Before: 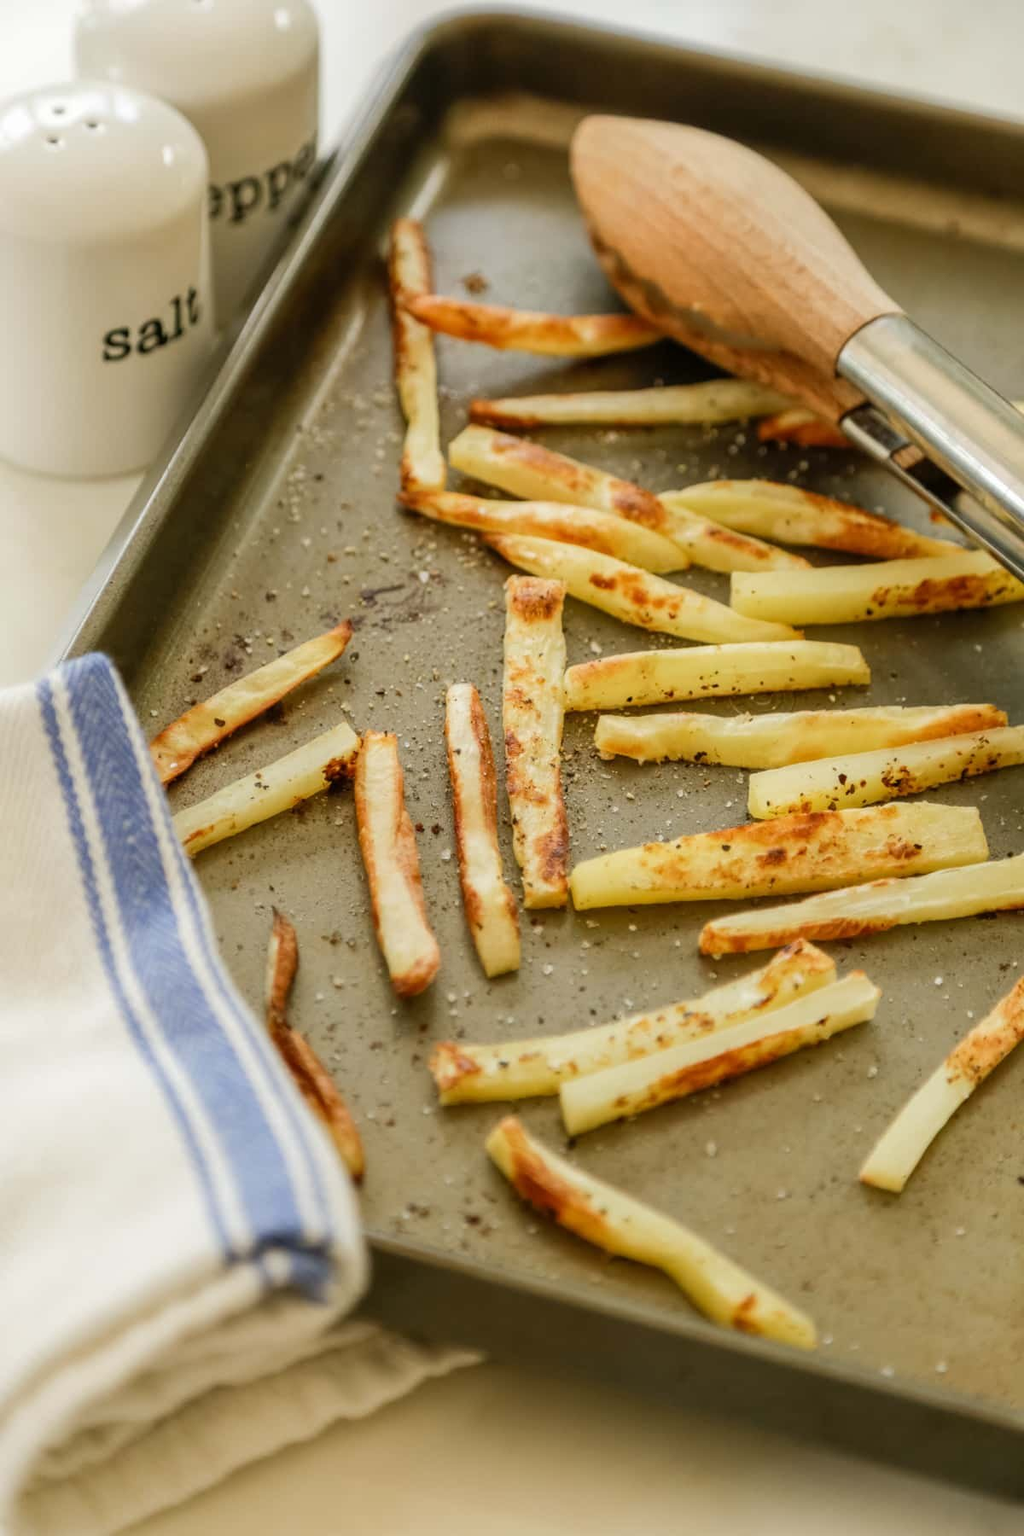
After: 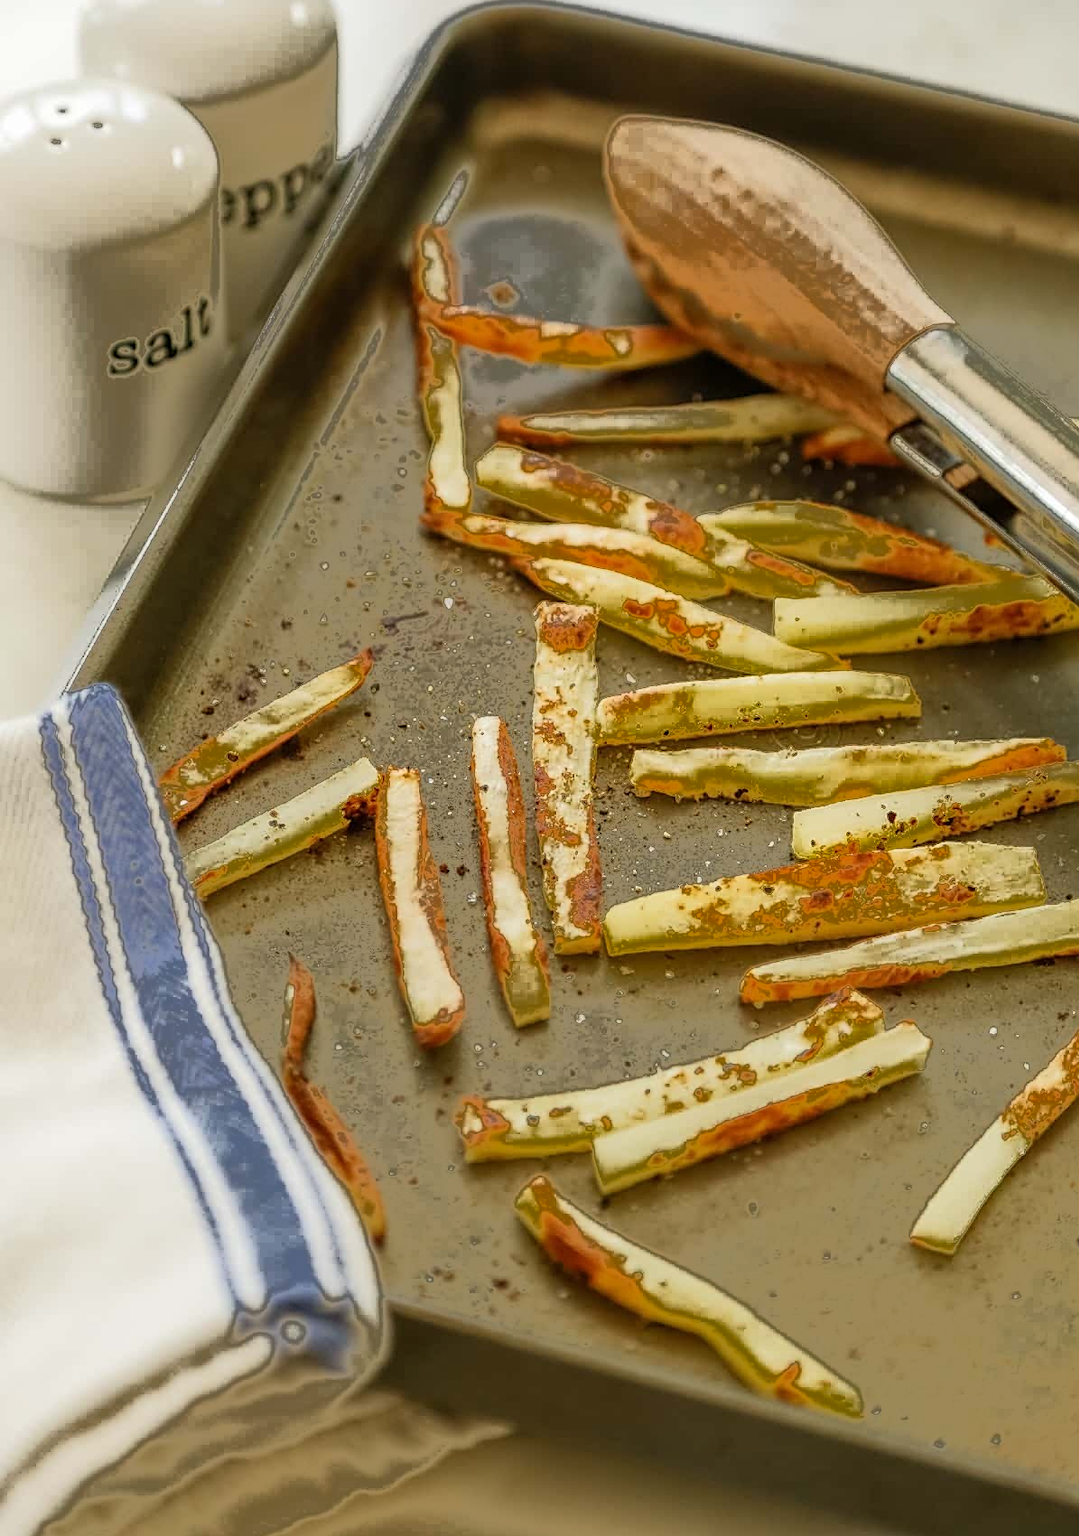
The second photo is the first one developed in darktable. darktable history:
sharpen: on, module defaults
rgb levels: preserve colors max RGB
crop: top 0.448%, right 0.264%, bottom 5.045%
fill light: exposure -0.73 EV, center 0.69, width 2.2
